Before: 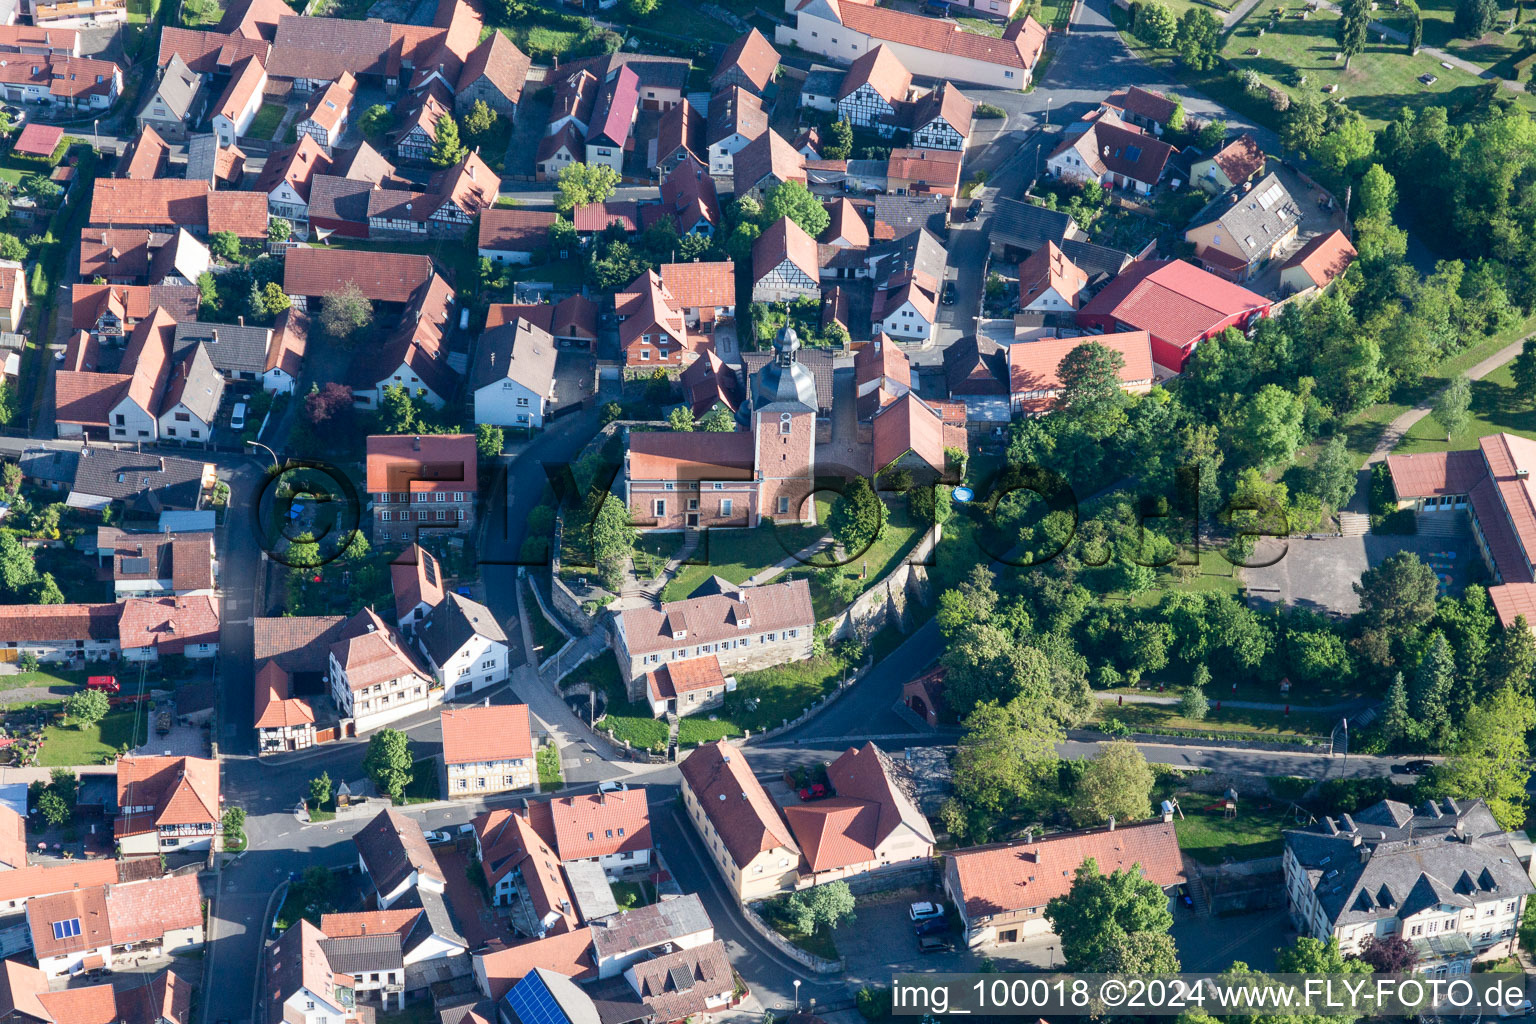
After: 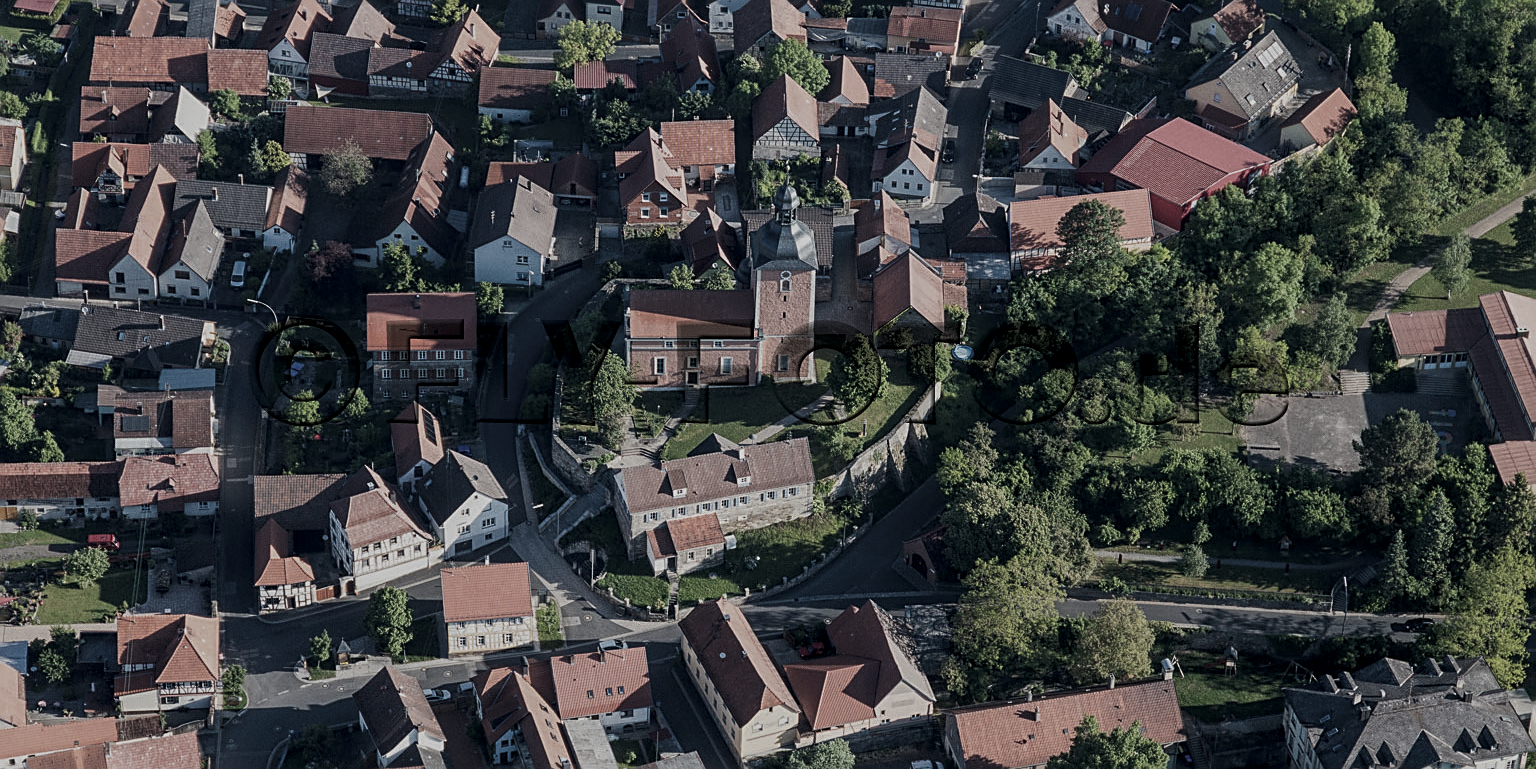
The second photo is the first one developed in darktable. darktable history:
sharpen: on, module defaults
color balance rgb: perceptual saturation grading › global saturation -27.719%, hue shift -2.29°, contrast -21.466%
crop: top 13.93%, bottom 10.938%
local contrast: highlights 94%, shadows 89%, detail 160%, midtone range 0.2
levels: black 8.51%, levels [0, 0.618, 1]
contrast brightness saturation: saturation -0.035
